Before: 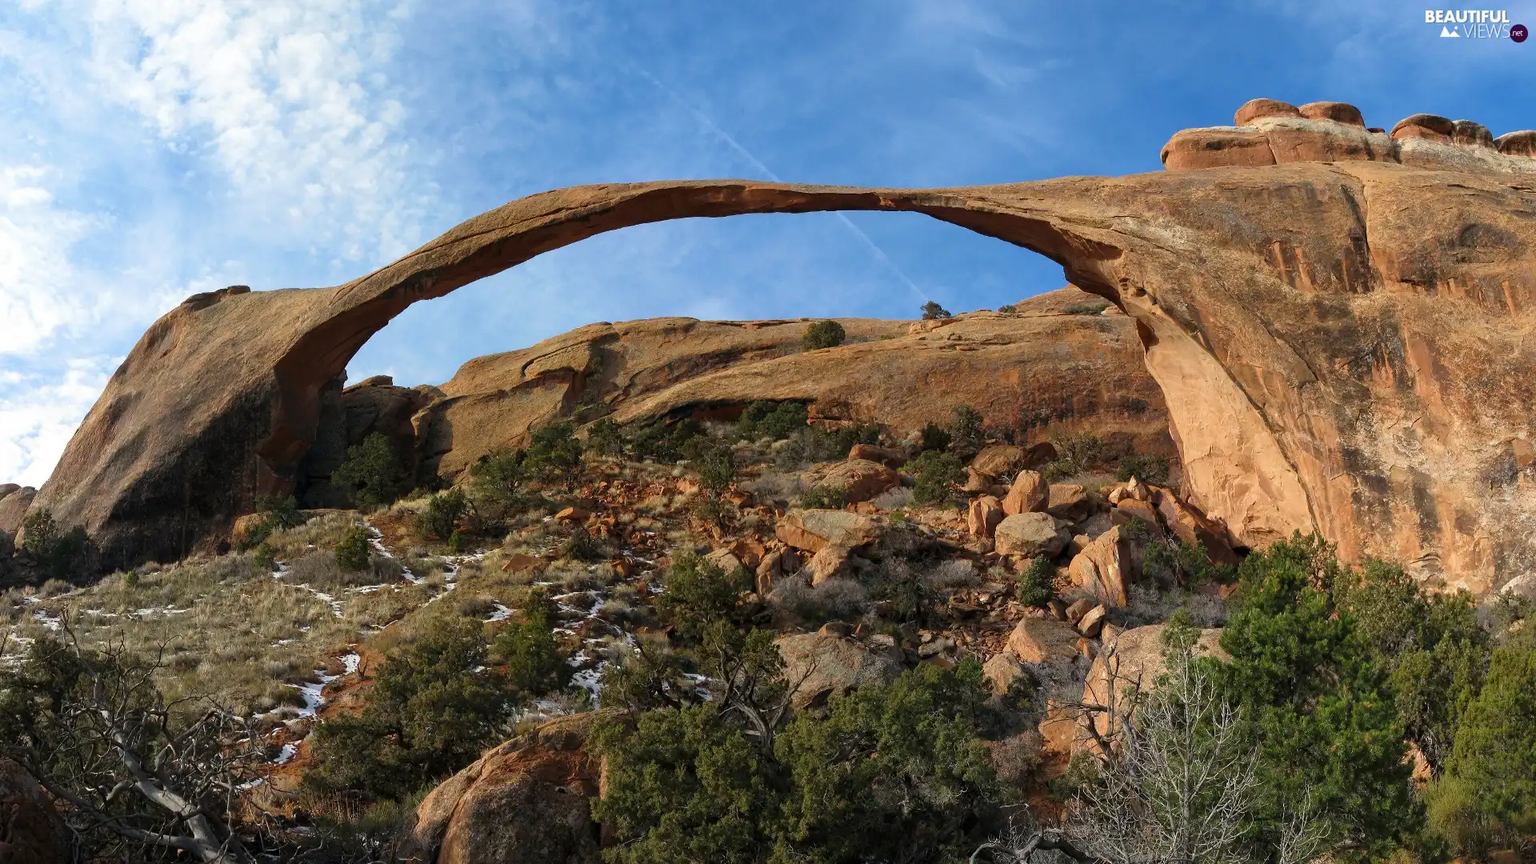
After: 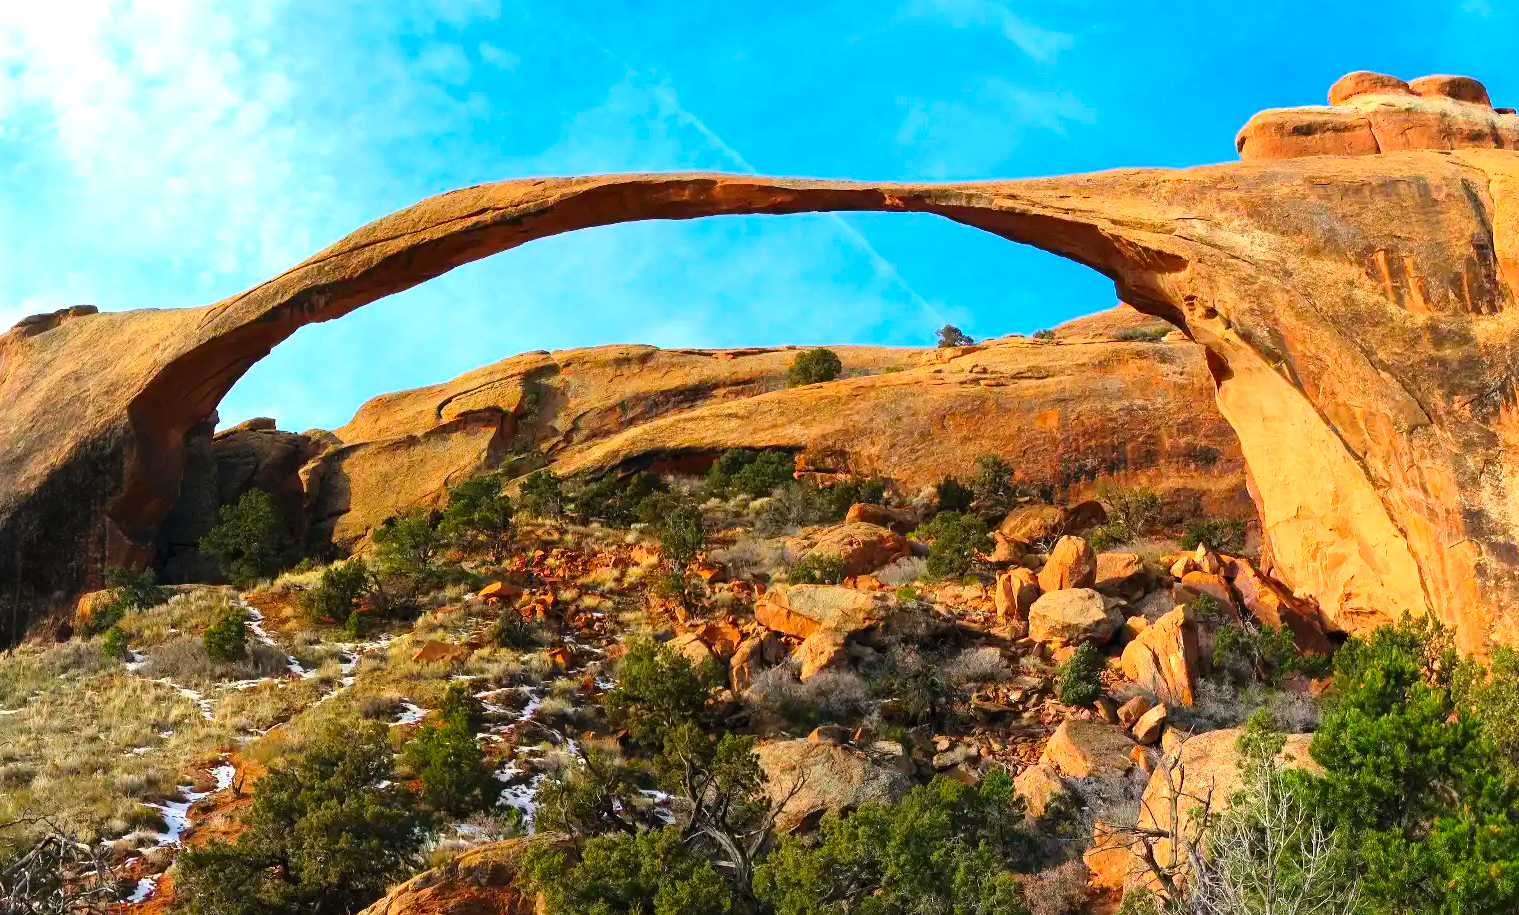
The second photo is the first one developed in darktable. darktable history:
crop: left 11.248%, top 4.873%, right 9.591%, bottom 10.332%
tone equalizer: -8 EV -0.415 EV, -7 EV -0.376 EV, -6 EV -0.356 EV, -5 EV -0.245 EV, -3 EV 0.205 EV, -2 EV 0.338 EV, -1 EV 0.399 EV, +0 EV 0.434 EV
contrast brightness saturation: contrast 0.197, brightness 0.191, saturation 0.795
